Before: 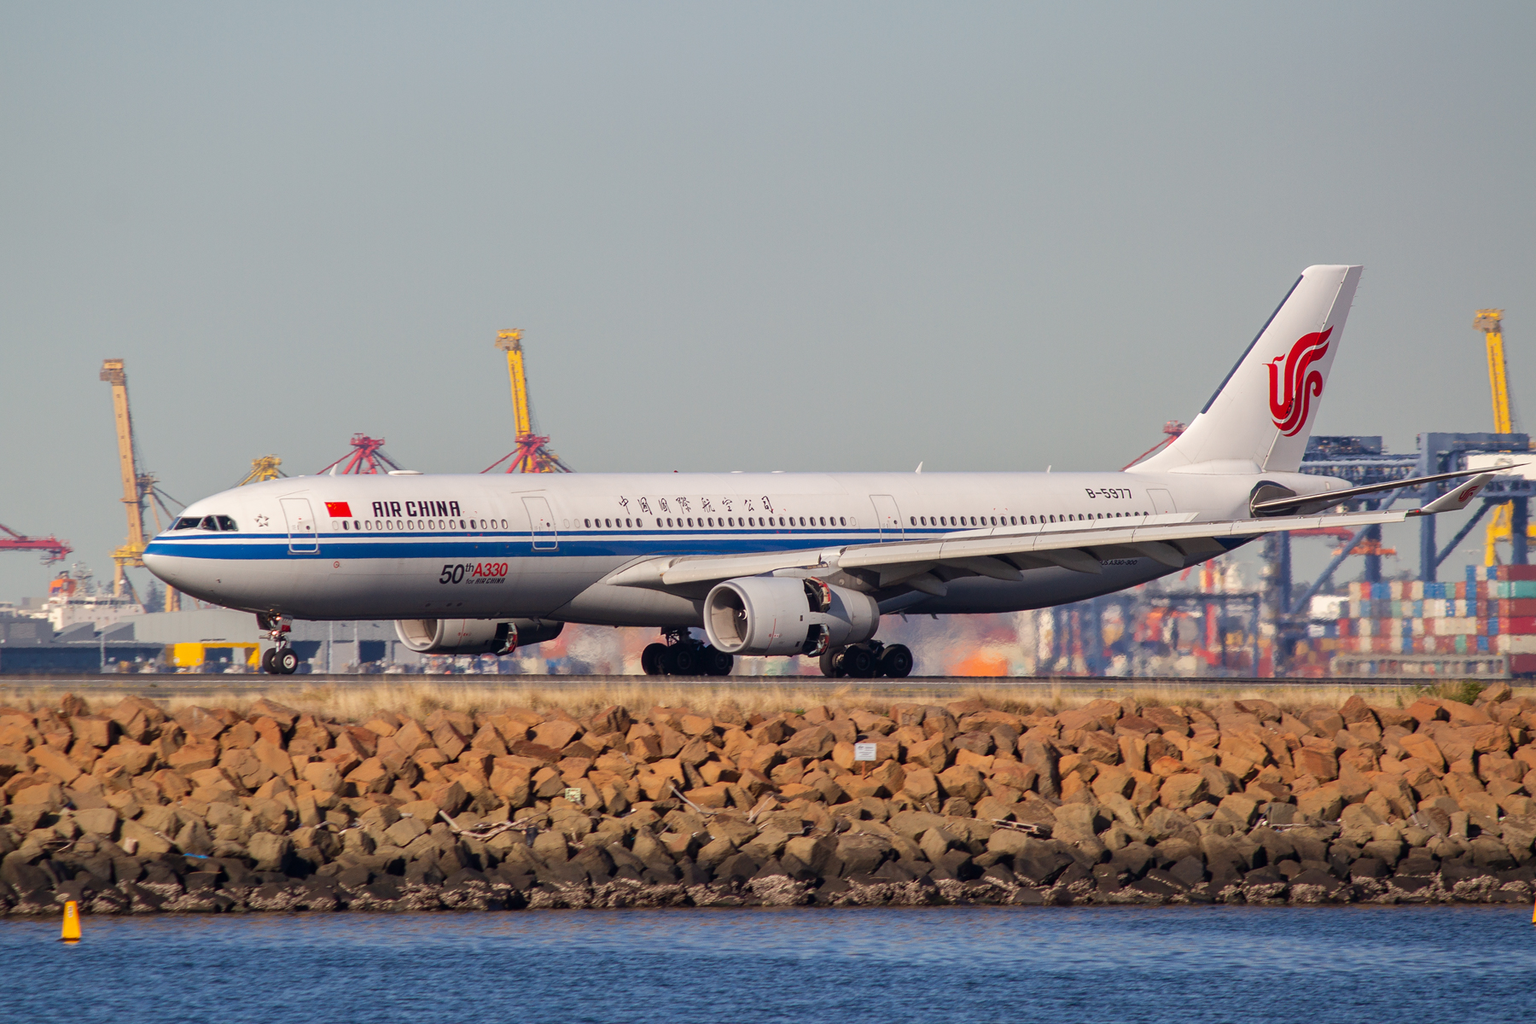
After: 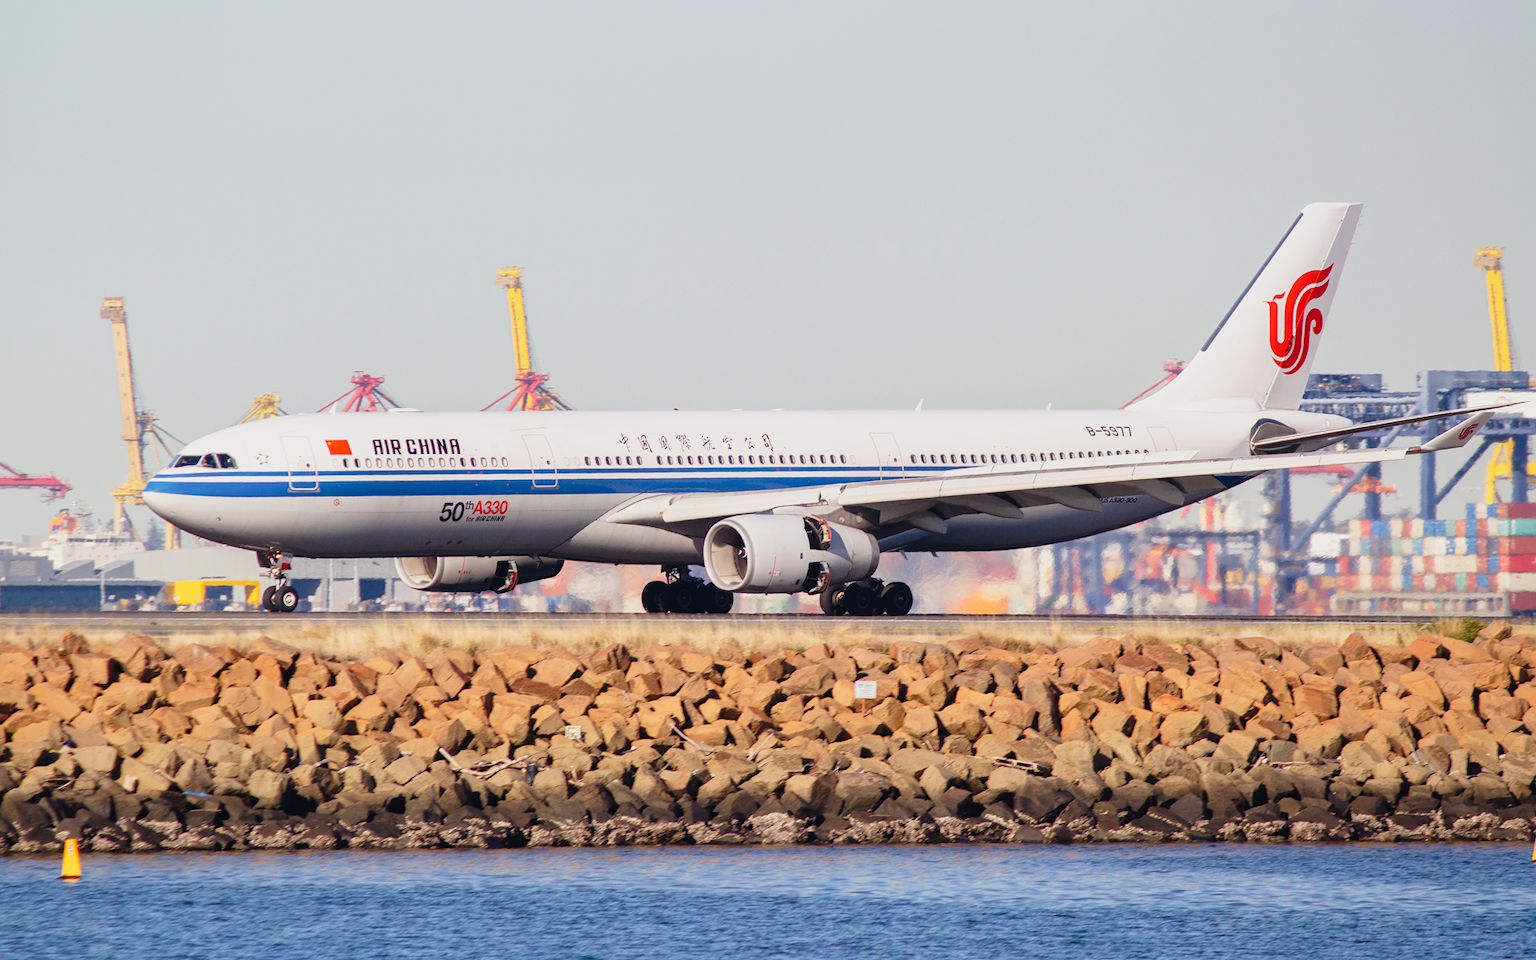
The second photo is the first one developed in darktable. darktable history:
crop and rotate: top 6.154%
base curve: curves: ch0 [(0, 0) (0.088, 0.125) (0.176, 0.251) (0.354, 0.501) (0.613, 0.749) (1, 0.877)], preserve colors none
tone curve: curves: ch0 [(0, 0.021) (0.049, 0.044) (0.152, 0.14) (0.328, 0.377) (0.473, 0.543) (0.641, 0.705) (0.868, 0.887) (1, 0.969)]; ch1 [(0, 0) (0.302, 0.331) (0.427, 0.433) (0.472, 0.47) (0.502, 0.503) (0.522, 0.526) (0.564, 0.591) (0.602, 0.632) (0.677, 0.701) (0.859, 0.885) (1, 1)]; ch2 [(0, 0) (0.33, 0.301) (0.447, 0.44) (0.487, 0.496) (0.502, 0.516) (0.535, 0.554) (0.565, 0.598) (0.618, 0.629) (1, 1)], preserve colors none
